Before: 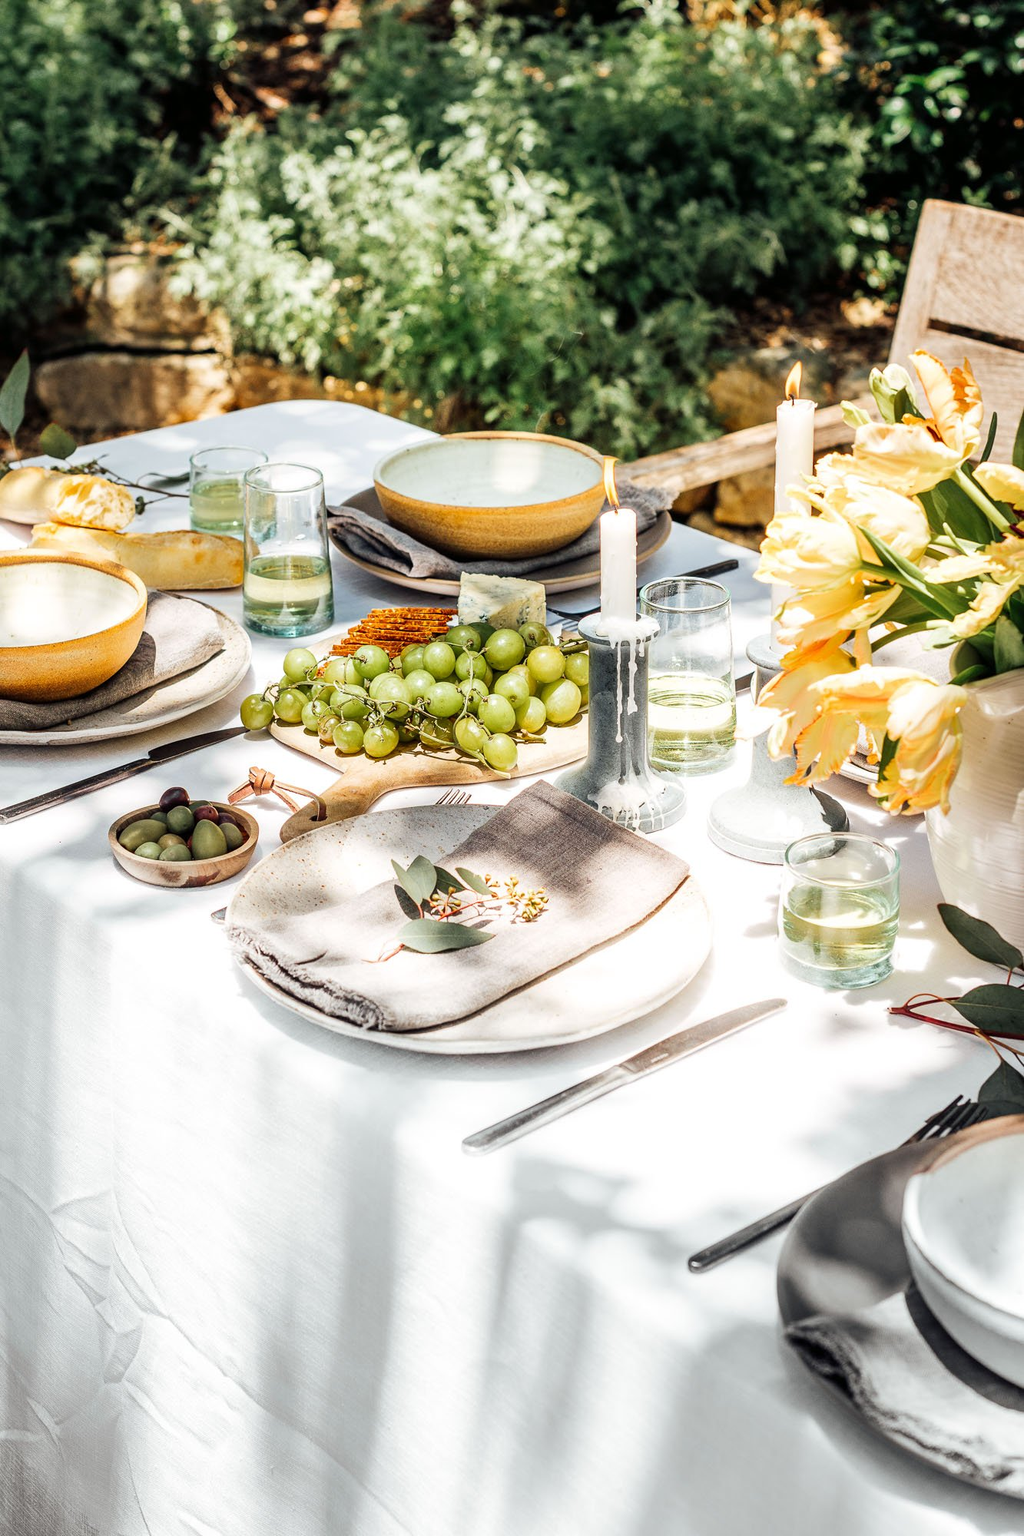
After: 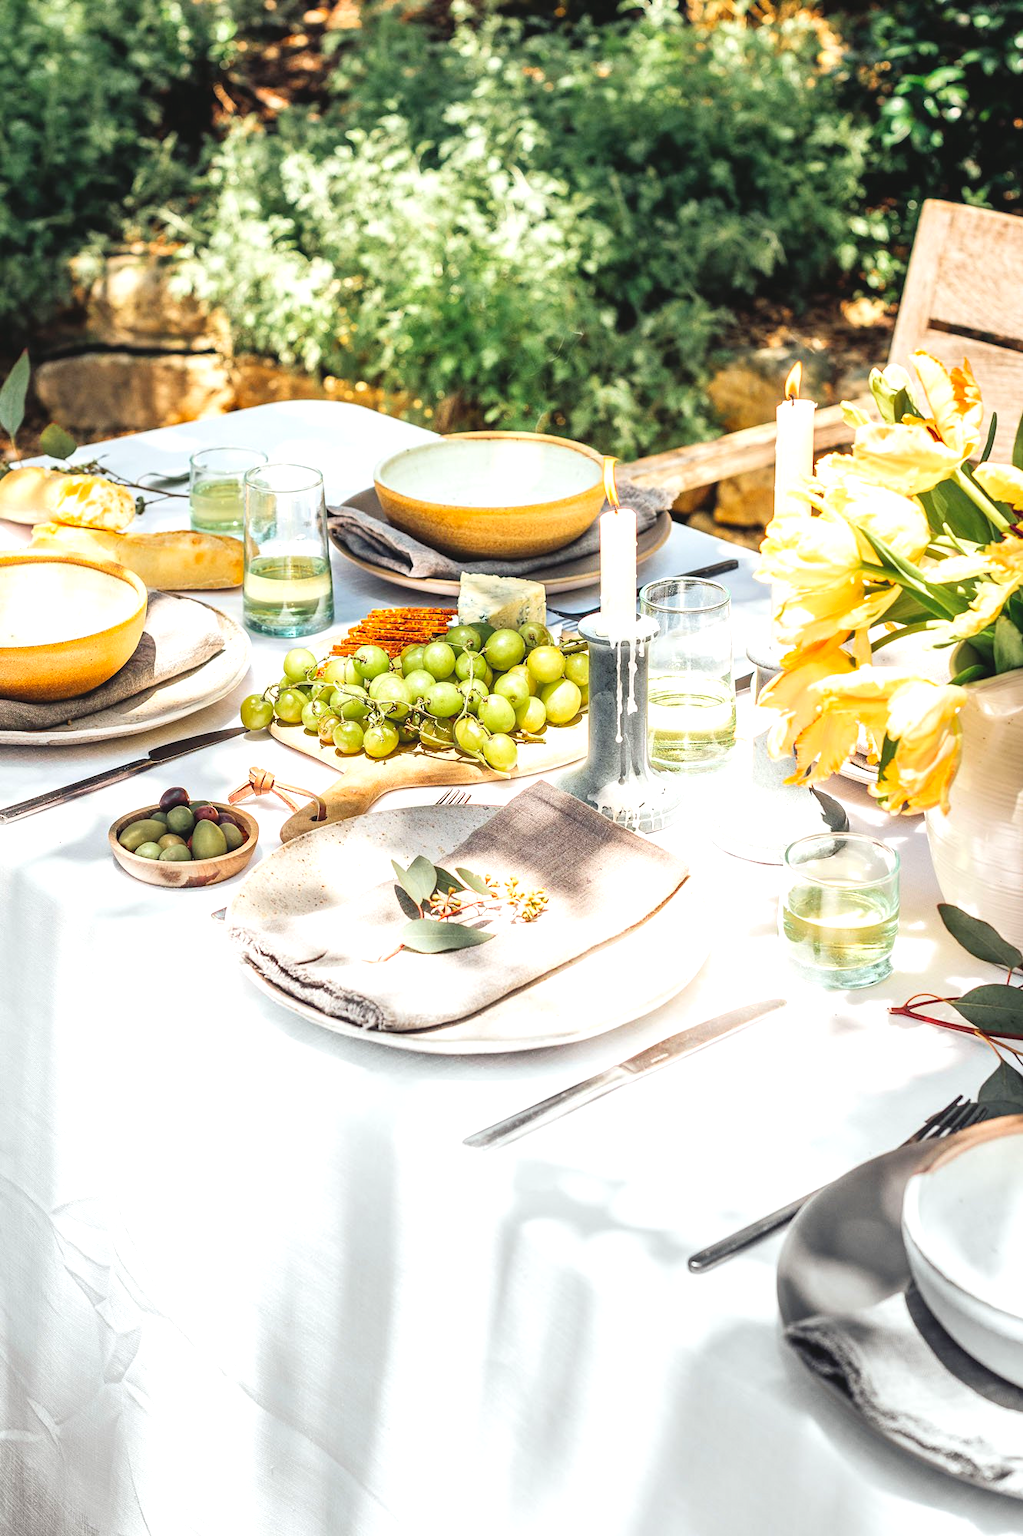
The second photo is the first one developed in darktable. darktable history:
exposure: exposure 0.6 EV, compensate highlight preservation false
contrast brightness saturation: contrast -0.1, brightness 0.05, saturation 0.08
